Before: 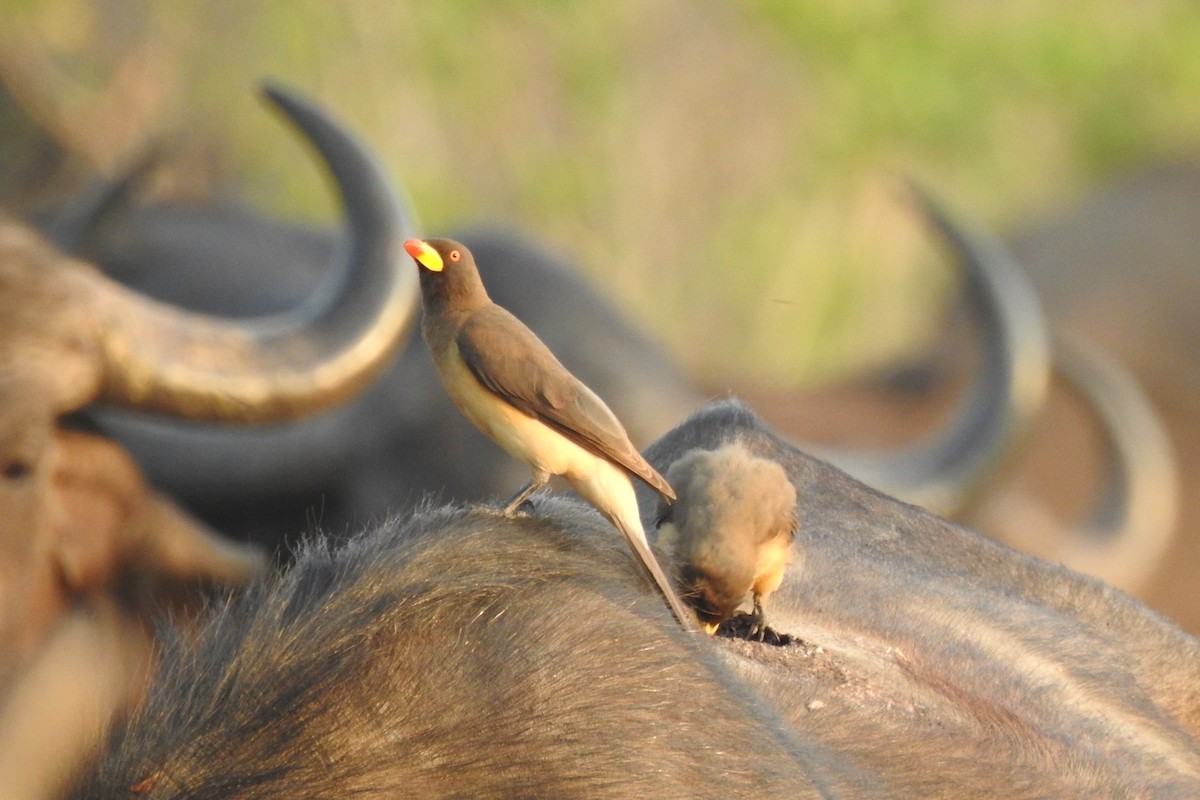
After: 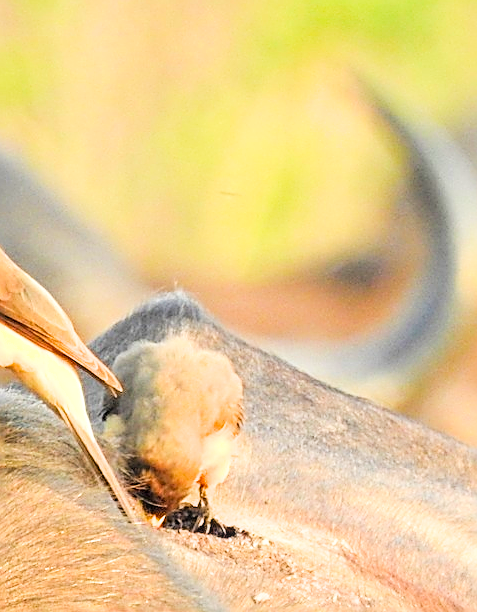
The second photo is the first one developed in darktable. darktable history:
exposure: black level correction 0, exposure 1.199 EV, compensate highlight preservation false
filmic rgb: black relative exposure -5.12 EV, white relative exposure 3.95 EV, hardness 2.9, contrast 1.3
local contrast: on, module defaults
sharpen: amount 0.998
contrast brightness saturation: saturation 0.492
crop: left 46.177%, top 13.506%, right 14.047%, bottom 9.881%
